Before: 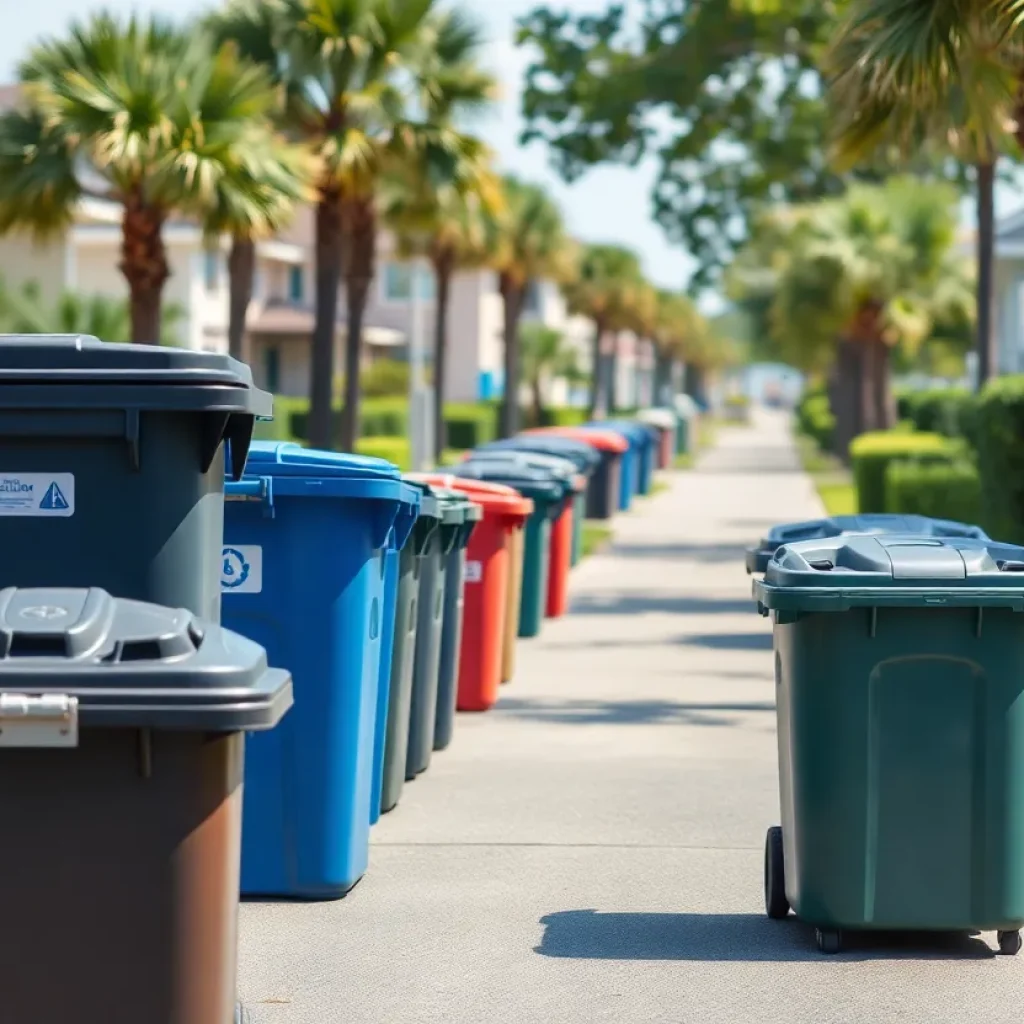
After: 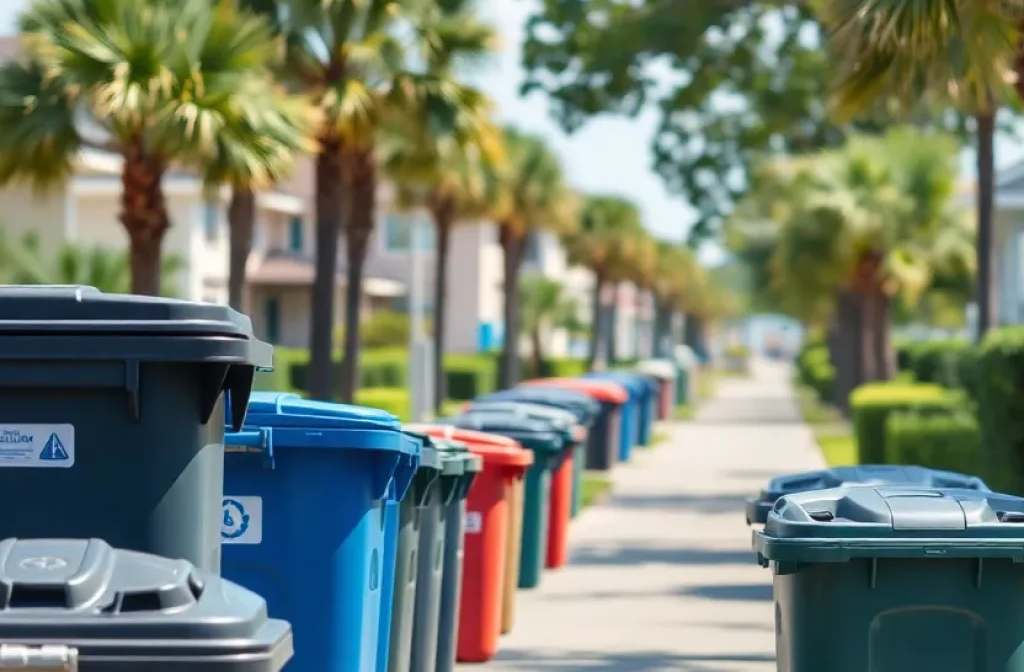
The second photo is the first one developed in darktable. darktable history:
exposure: compensate highlight preservation false
crop and rotate: top 4.848%, bottom 29.503%
